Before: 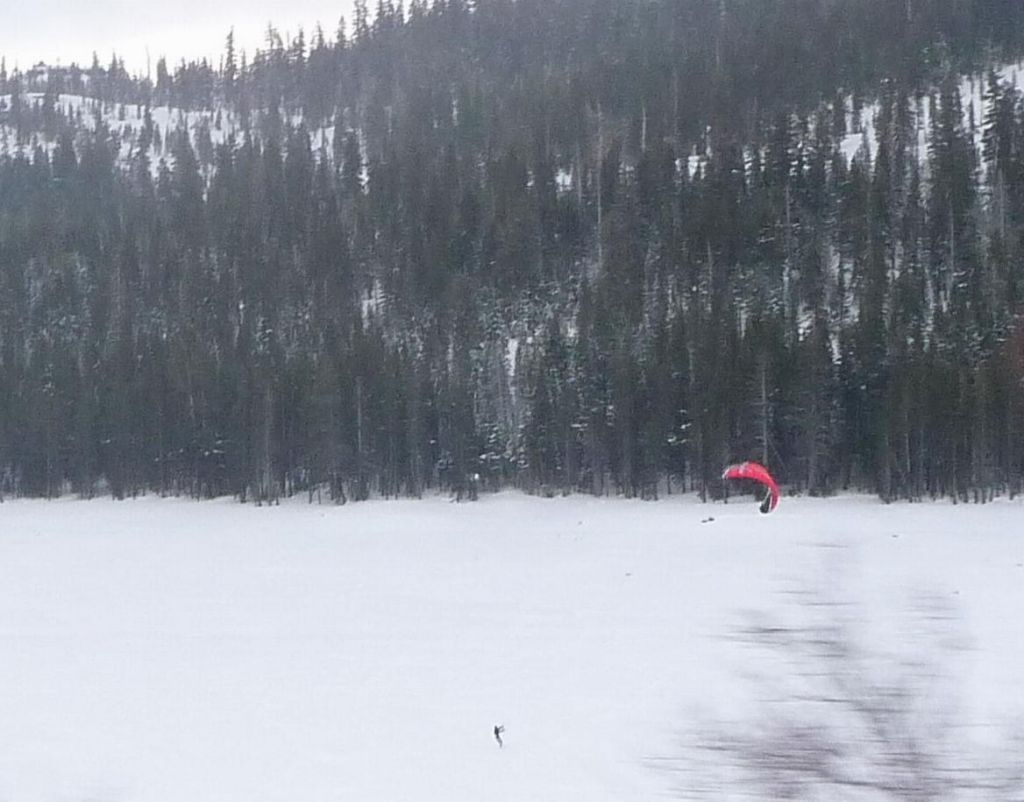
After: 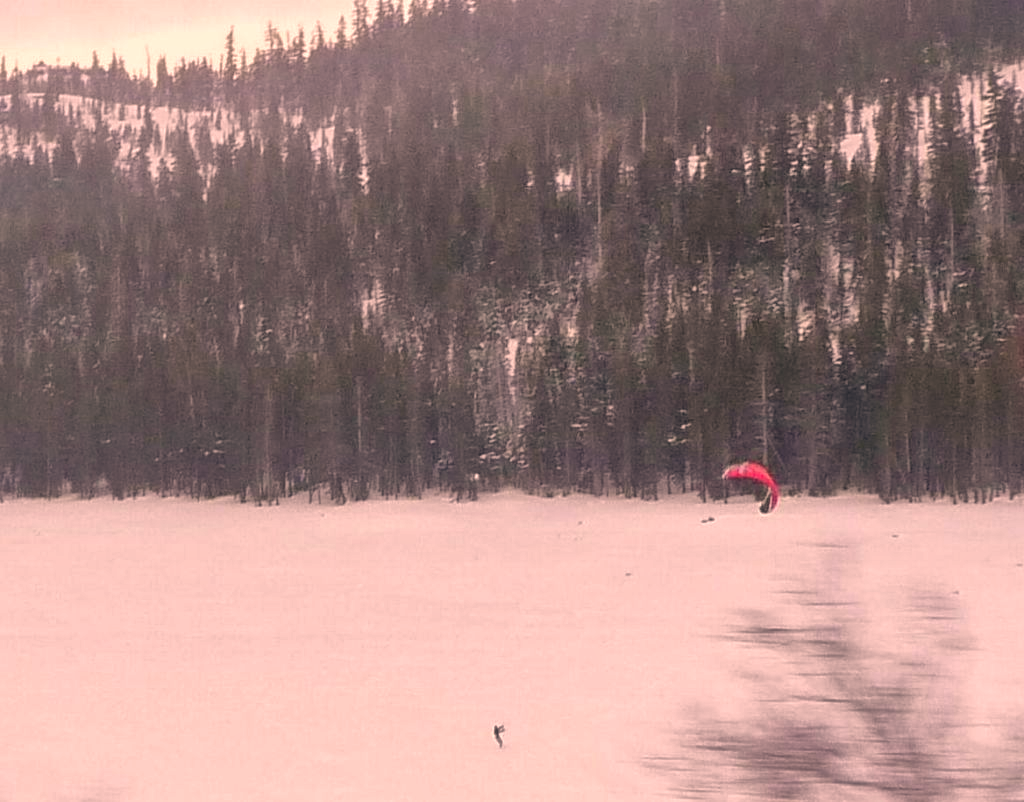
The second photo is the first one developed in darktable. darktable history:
shadows and highlights: on, module defaults
color correction: highlights a* 22.17, highlights b* 22.24
local contrast: detail 130%
